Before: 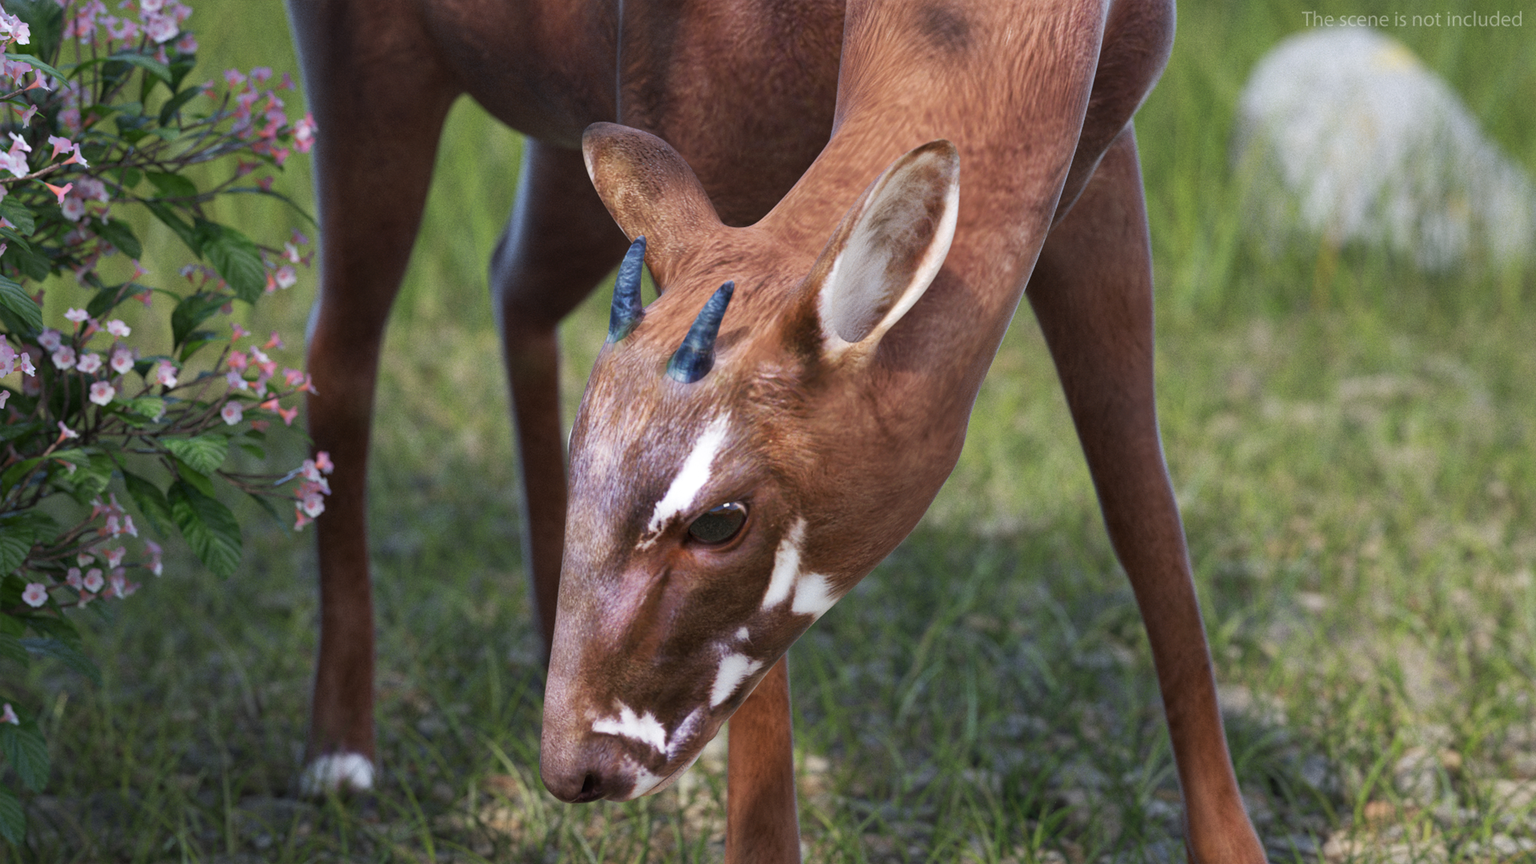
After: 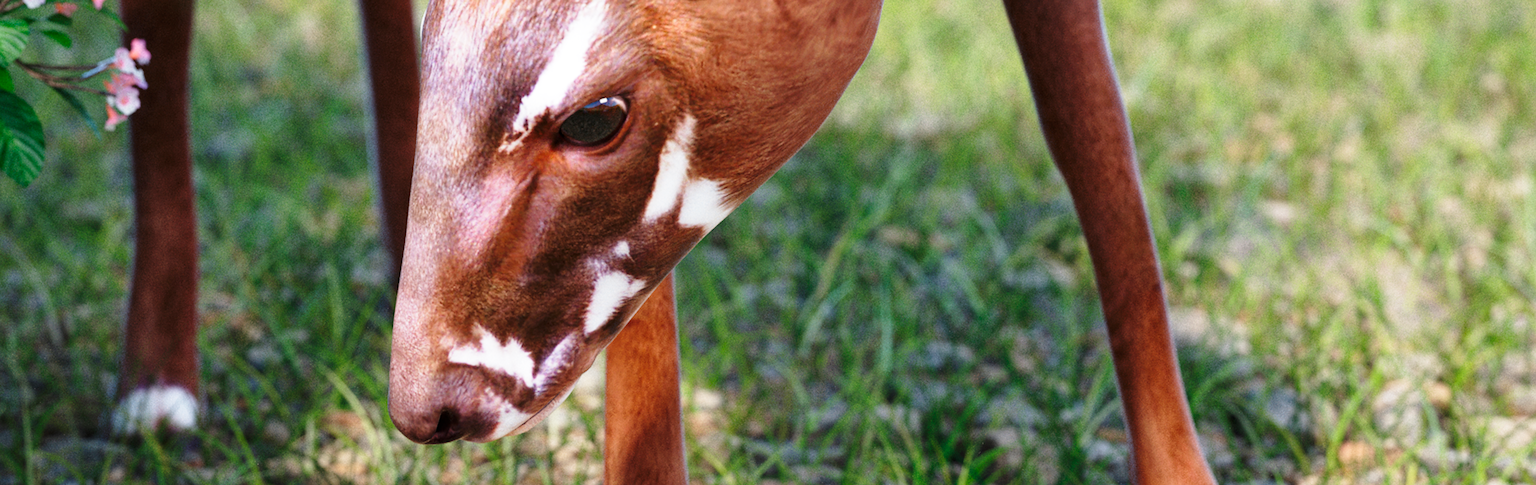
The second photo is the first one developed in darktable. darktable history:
crop and rotate: left 13.236%, top 48.414%, bottom 2.835%
base curve: curves: ch0 [(0, 0) (0.028, 0.03) (0.121, 0.232) (0.46, 0.748) (0.859, 0.968) (1, 1)], preserve colors none
sharpen: amount 0.214
